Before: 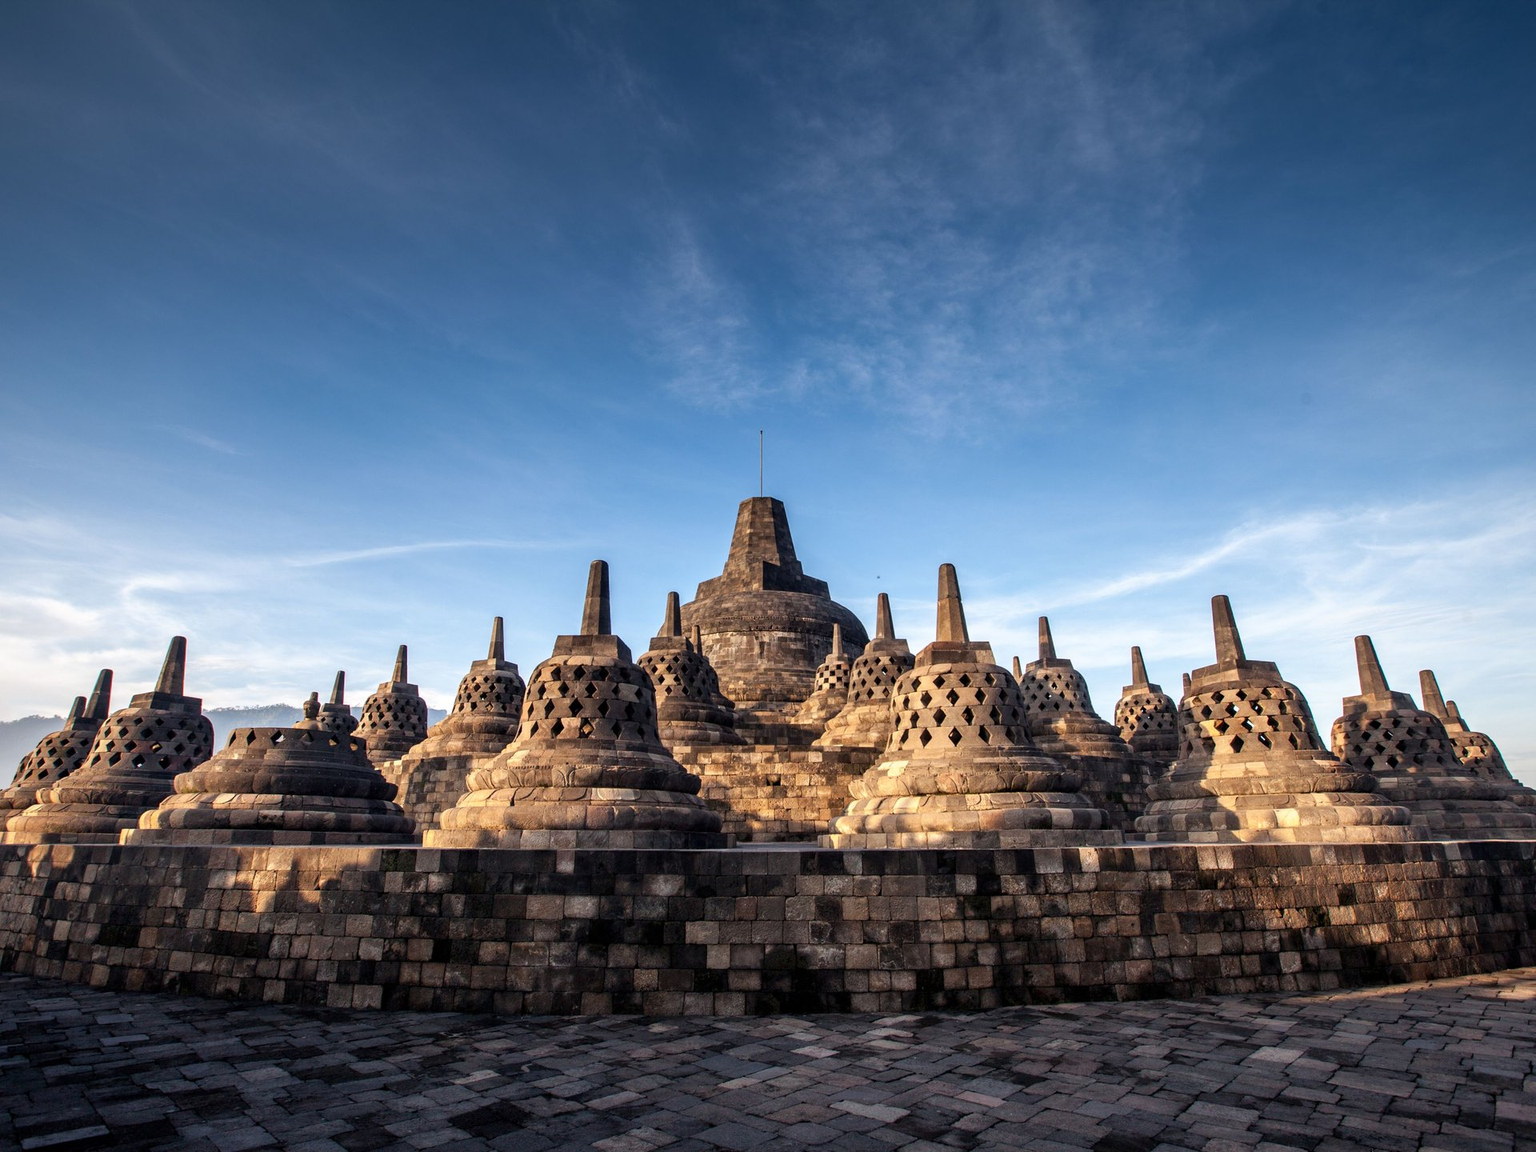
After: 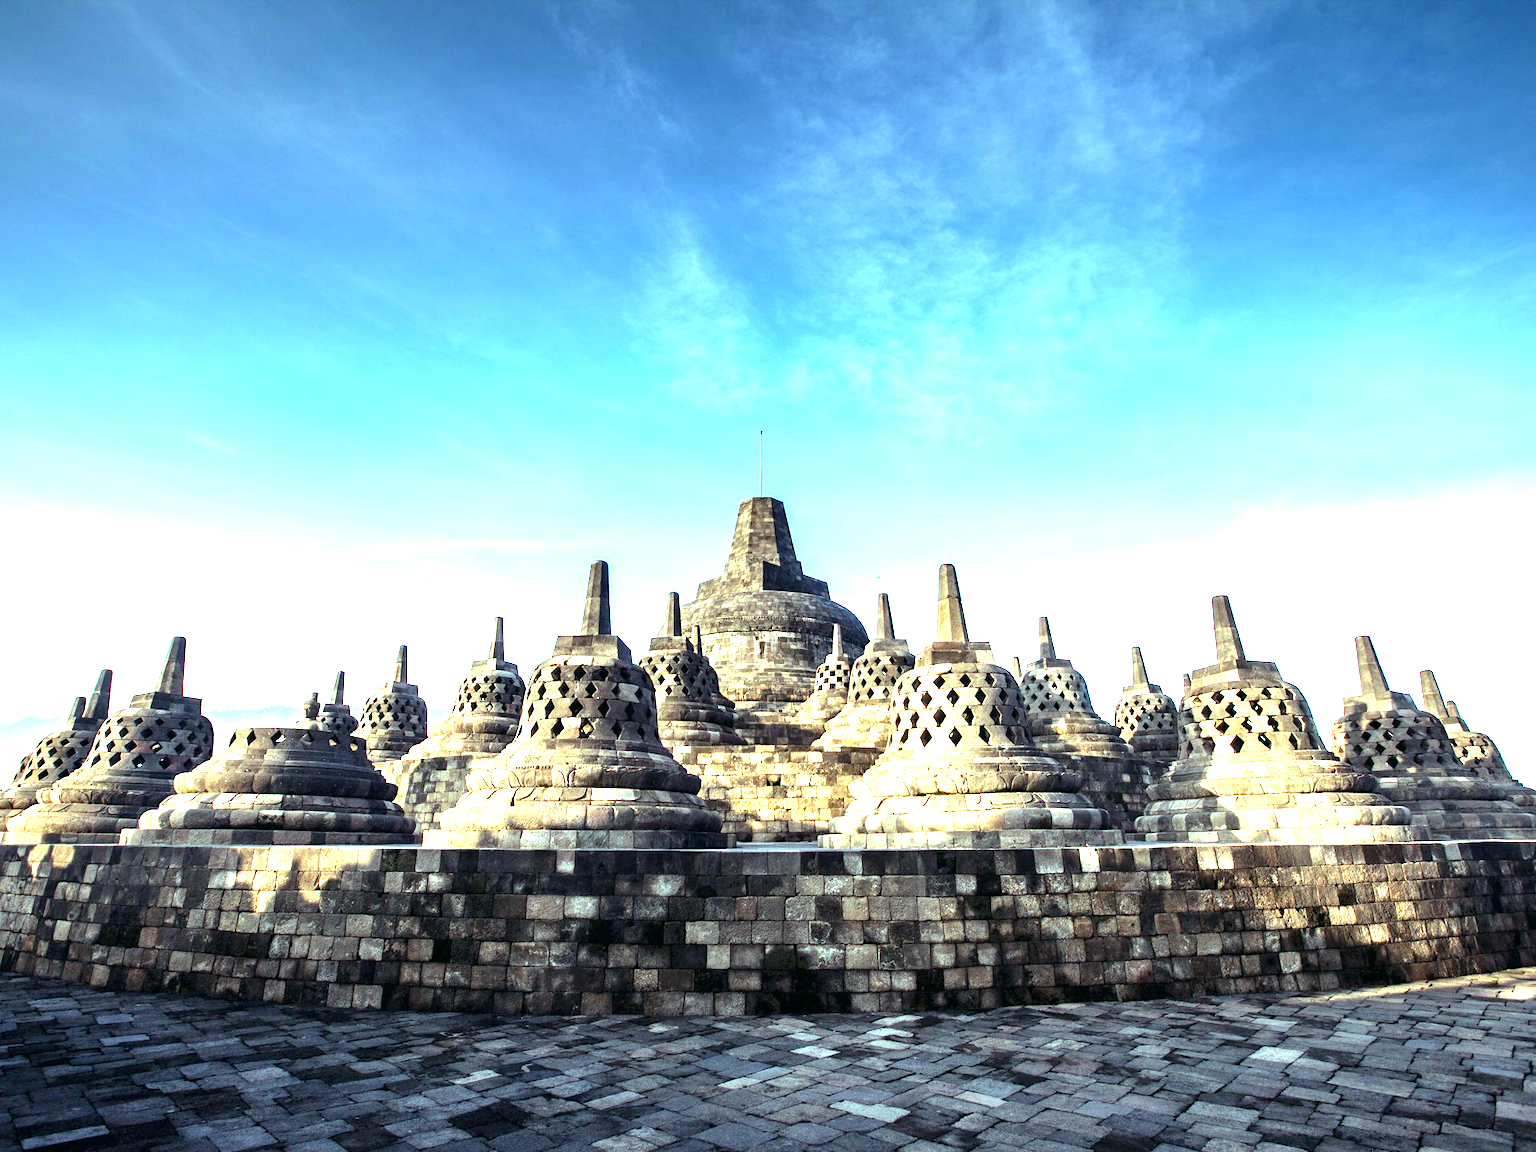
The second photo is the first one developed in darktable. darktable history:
exposure: black level correction 0, exposure 1.5 EV, compensate exposure bias true, compensate highlight preservation false
tone equalizer: -8 EV -0.417 EV, -7 EV -0.389 EV, -6 EV -0.333 EV, -5 EV -0.222 EV, -3 EV 0.222 EV, -2 EV 0.333 EV, -1 EV 0.389 EV, +0 EV 0.417 EV, edges refinement/feathering 500, mask exposure compensation -1.57 EV, preserve details no
color balance: mode lift, gamma, gain (sRGB), lift [0.997, 0.979, 1.021, 1.011], gamma [1, 1.084, 0.916, 0.998], gain [1, 0.87, 1.13, 1.101], contrast 4.55%, contrast fulcrum 38.24%, output saturation 104.09%
